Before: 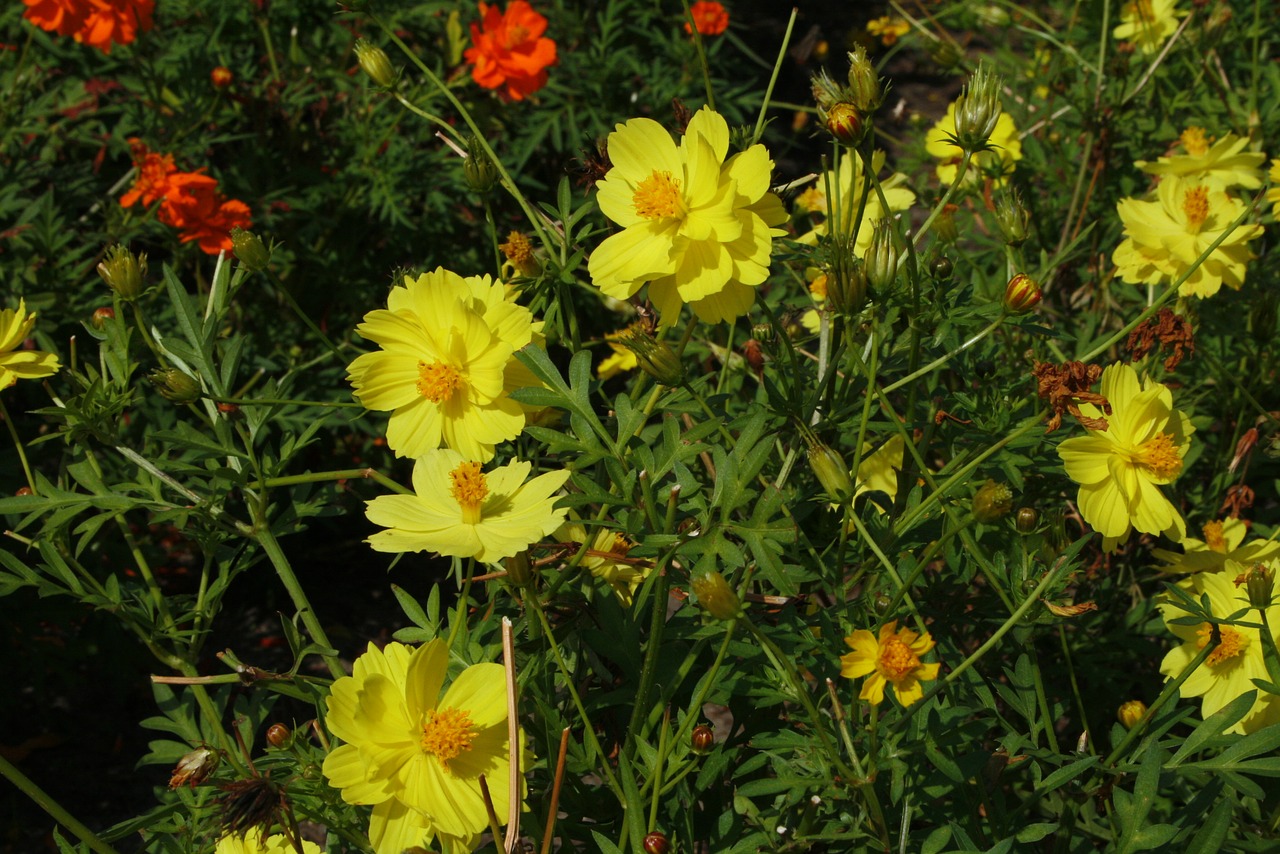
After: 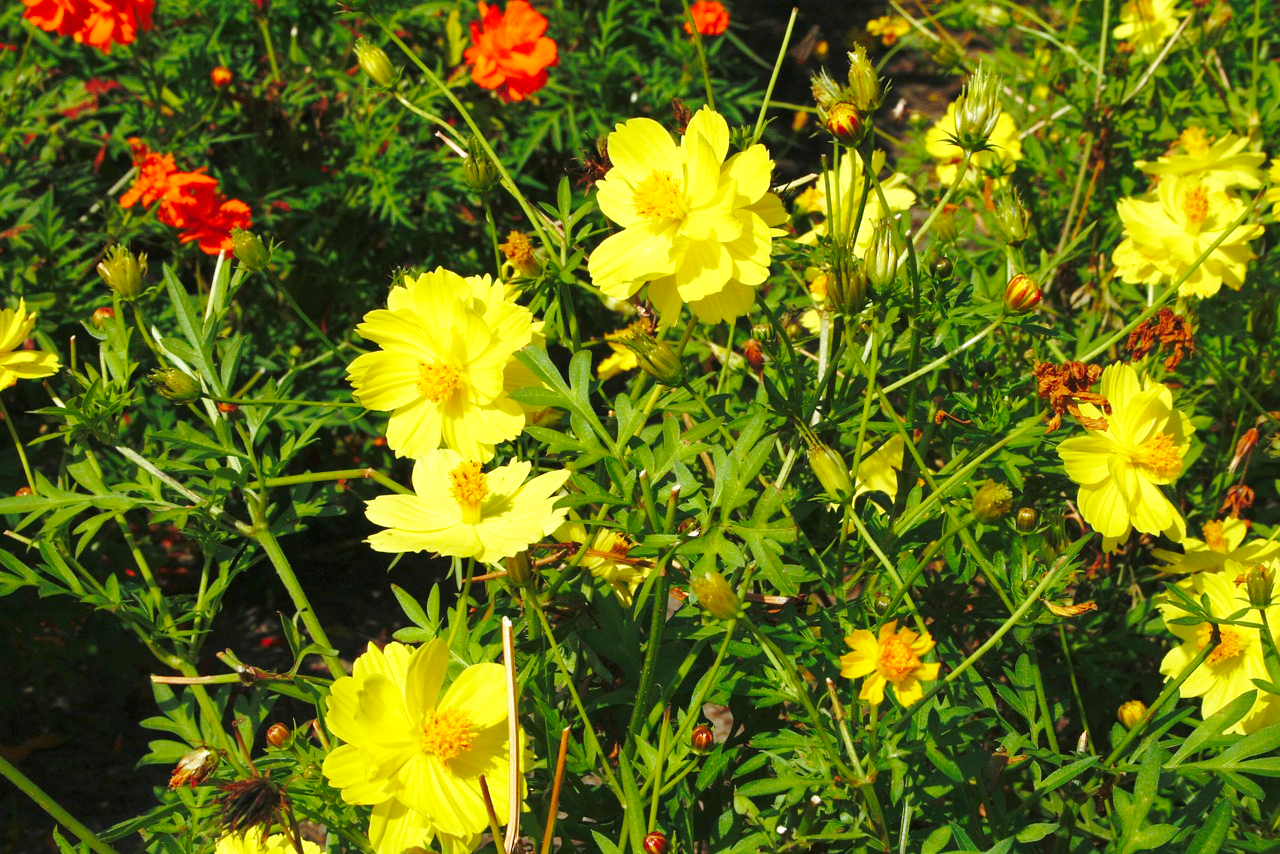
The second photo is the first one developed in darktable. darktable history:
exposure: black level correction 0, exposure 0.694 EV, compensate highlight preservation false
base curve: curves: ch0 [(0, 0) (0.032, 0.037) (0.105, 0.228) (0.435, 0.76) (0.856, 0.983) (1, 1)], preserve colors none
shadows and highlights: on, module defaults
